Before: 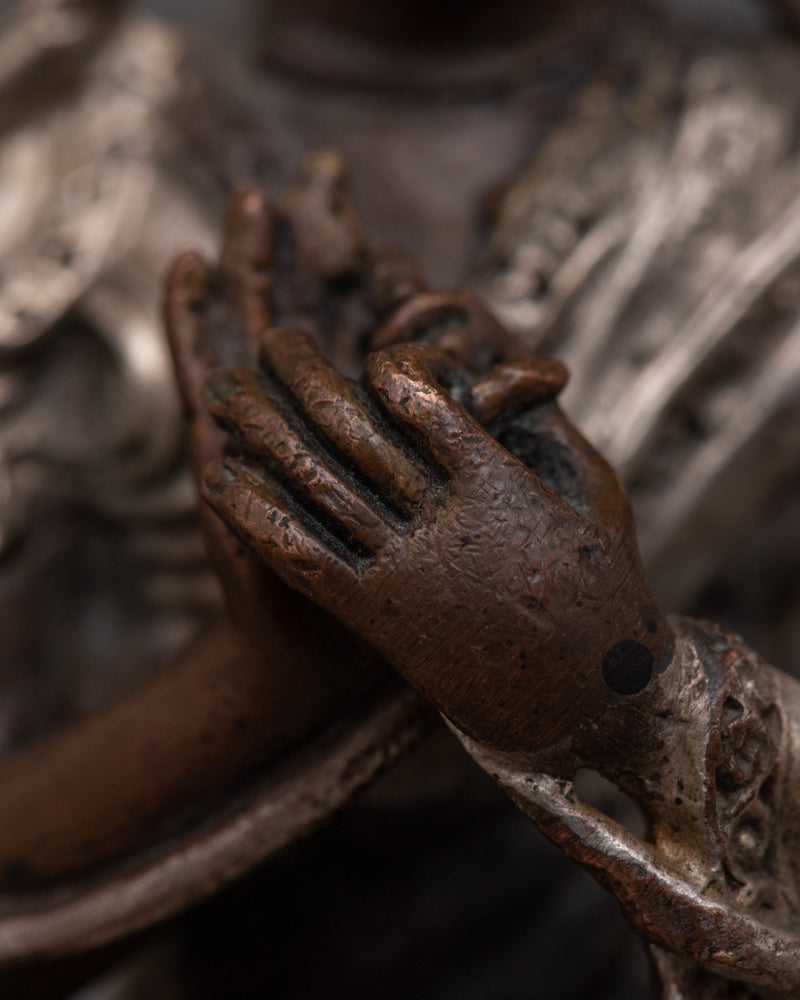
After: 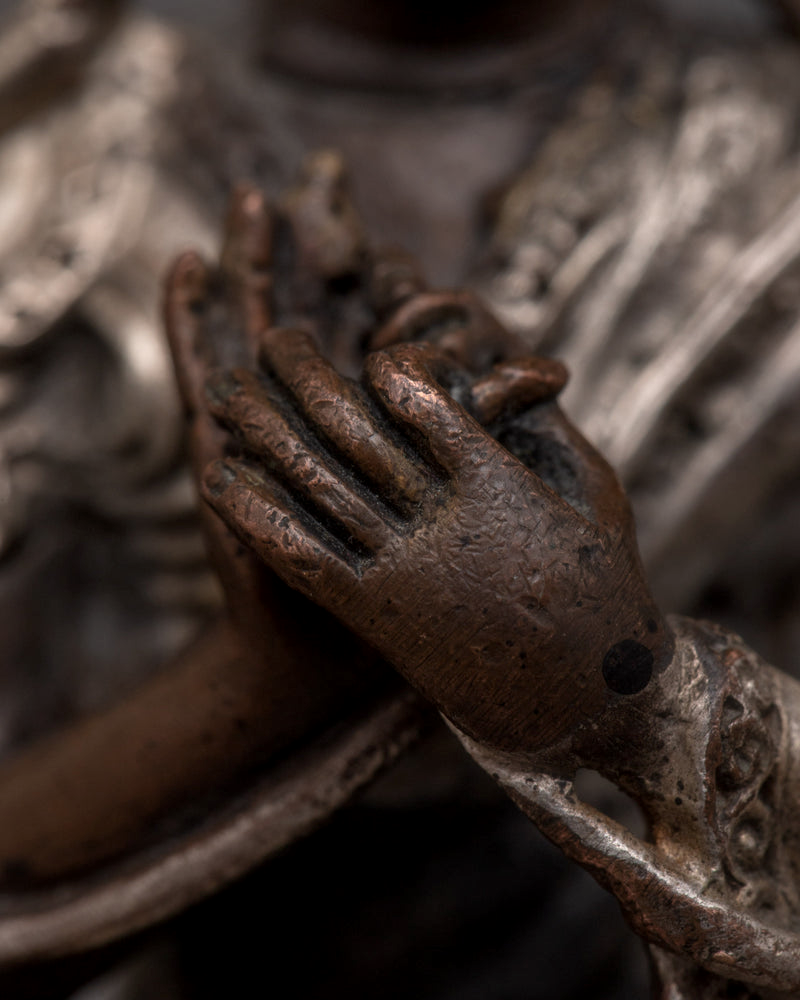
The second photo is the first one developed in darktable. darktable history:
base curve: curves: ch0 [(0, 0) (0.303, 0.277) (1, 1)]
local contrast: on, module defaults
haze removal: strength -0.09, distance 0.358, compatibility mode true, adaptive false
